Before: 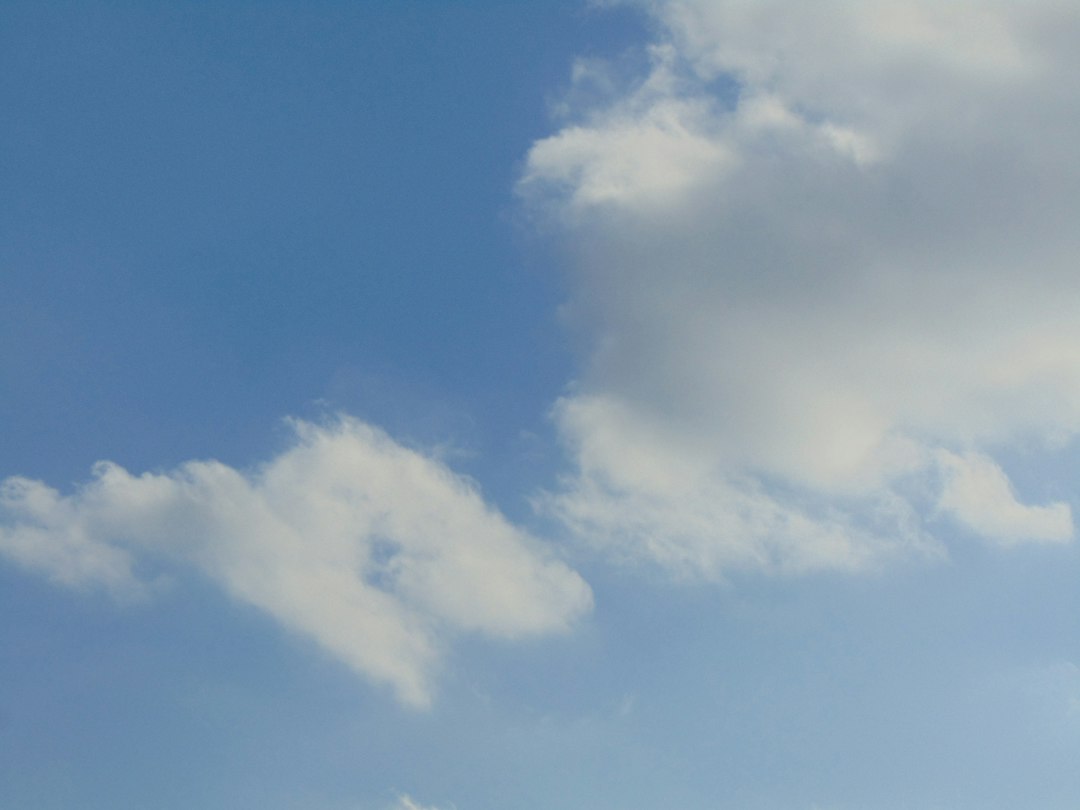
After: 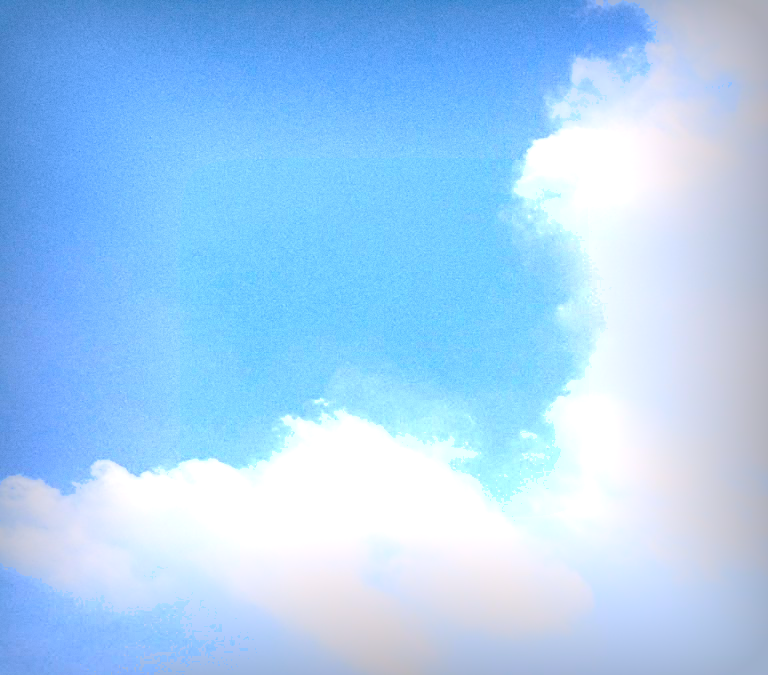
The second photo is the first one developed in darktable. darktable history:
shadows and highlights: shadows 49, highlights -41, soften with gaussian
exposure: exposure 2.04 EV, compensate highlight preservation false
crop: right 28.885%, bottom 16.626%
grain: on, module defaults
tone equalizer: on, module defaults
white balance: red 1.05, blue 1.072
sharpen: on, module defaults
vignetting: fall-off start 53.2%, brightness -0.594, saturation 0, automatic ratio true, width/height ratio 1.313, shape 0.22, unbound false
